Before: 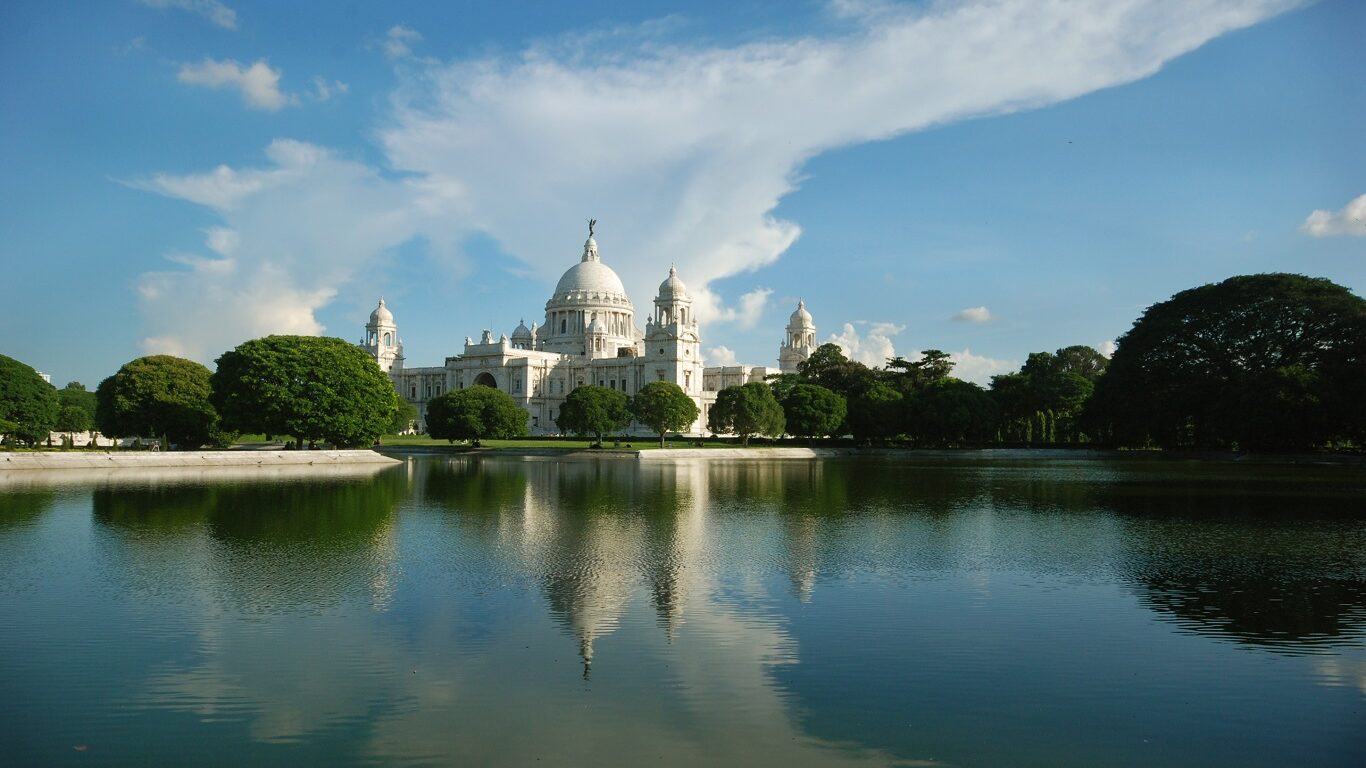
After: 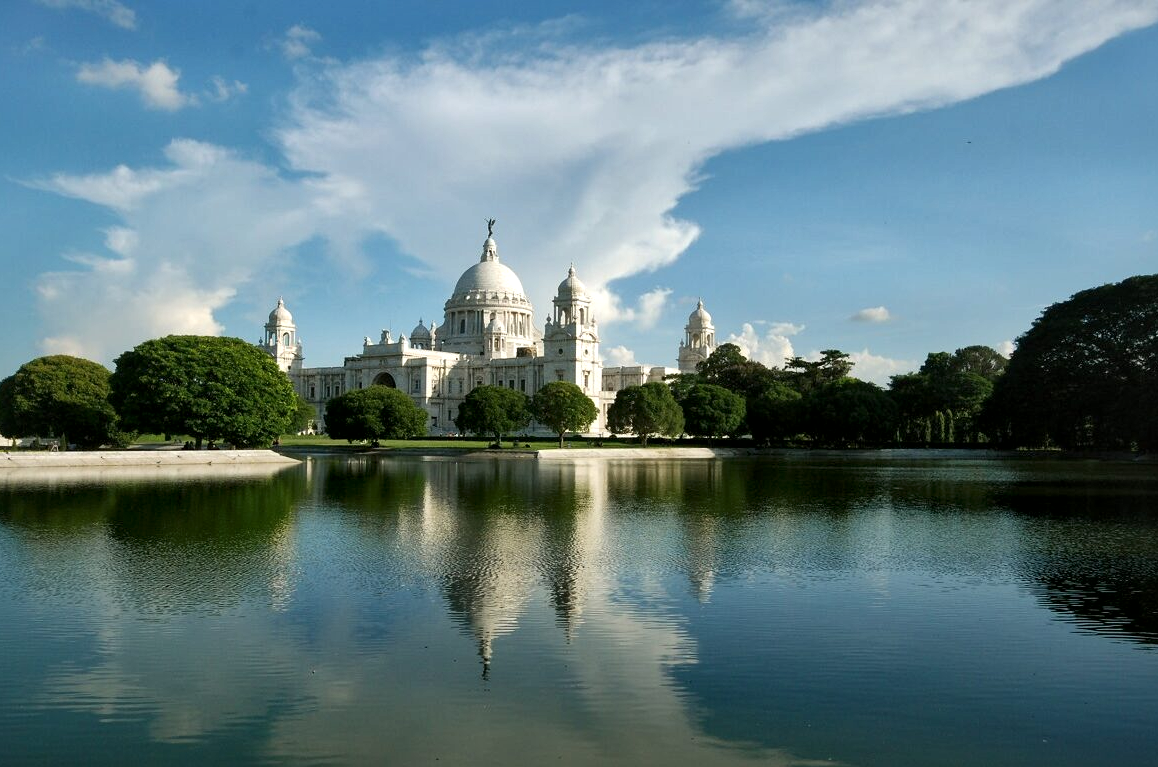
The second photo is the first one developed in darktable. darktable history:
crop: left 7.424%, right 7.79%
local contrast: mode bilateral grid, contrast 26, coarseness 60, detail 152%, midtone range 0.2
